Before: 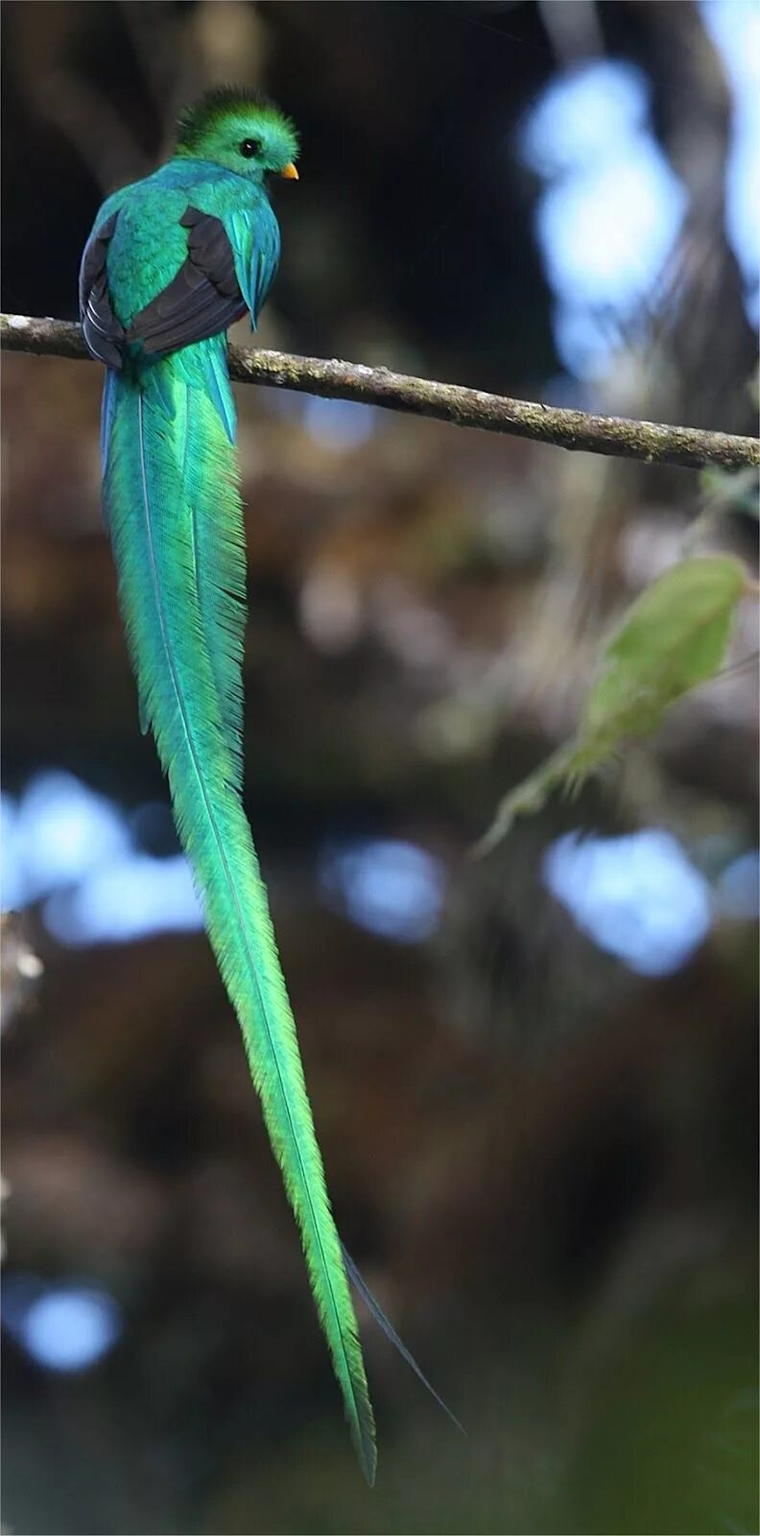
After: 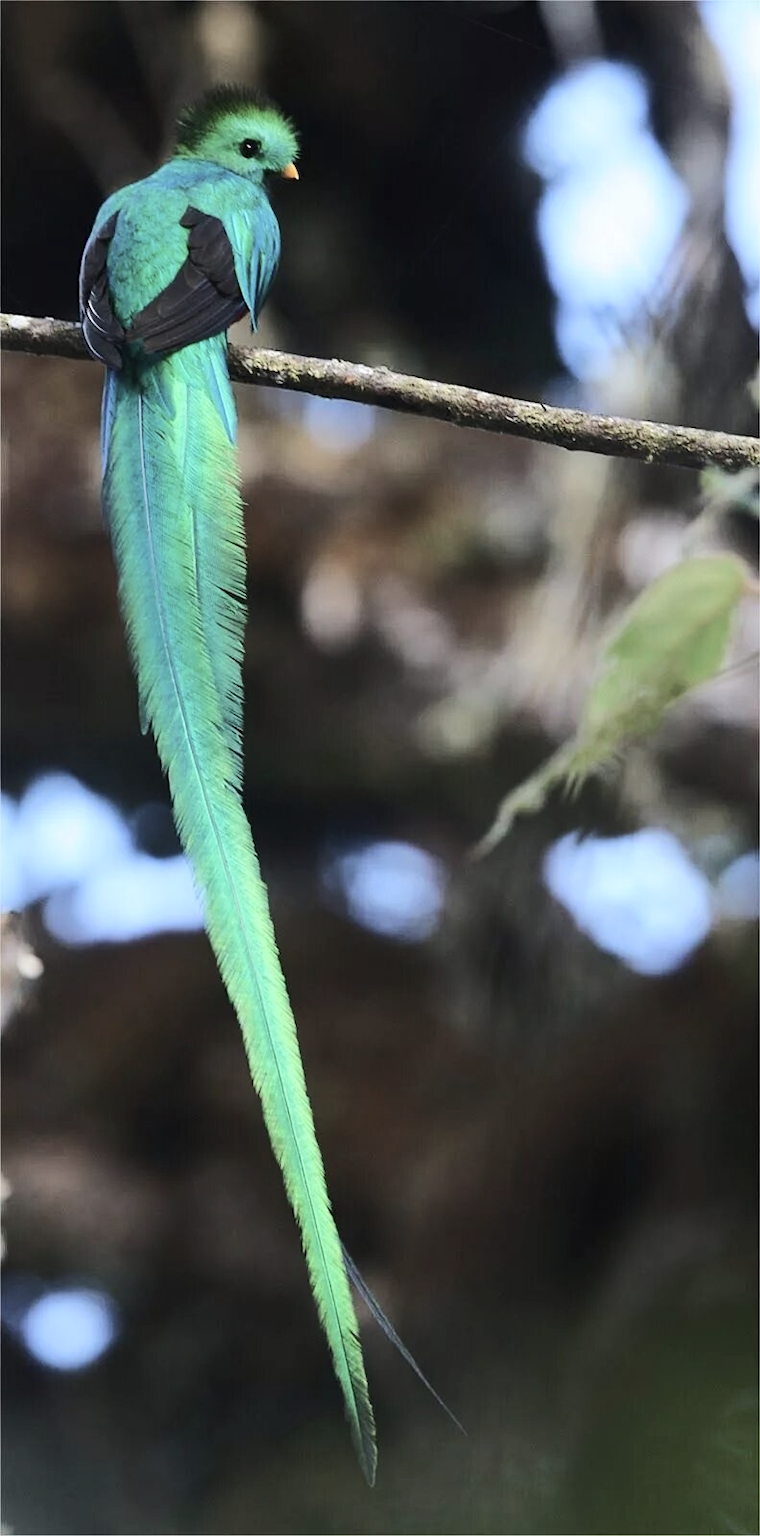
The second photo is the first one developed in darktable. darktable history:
rgb curve: curves: ch0 [(0, 0) (0.284, 0.292) (0.505, 0.644) (1, 1)], compensate middle gray true
color balance: input saturation 100.43%, contrast fulcrum 14.22%, output saturation 70.41%
